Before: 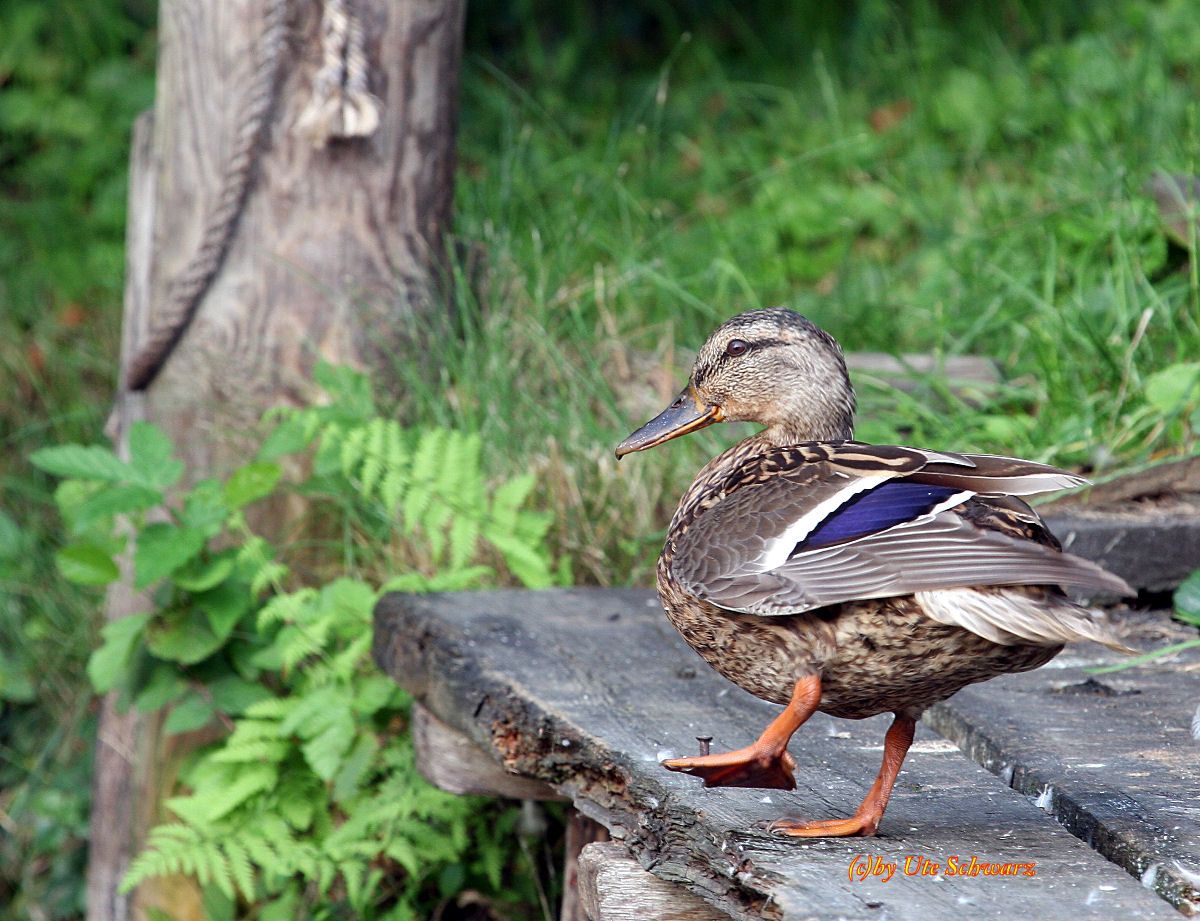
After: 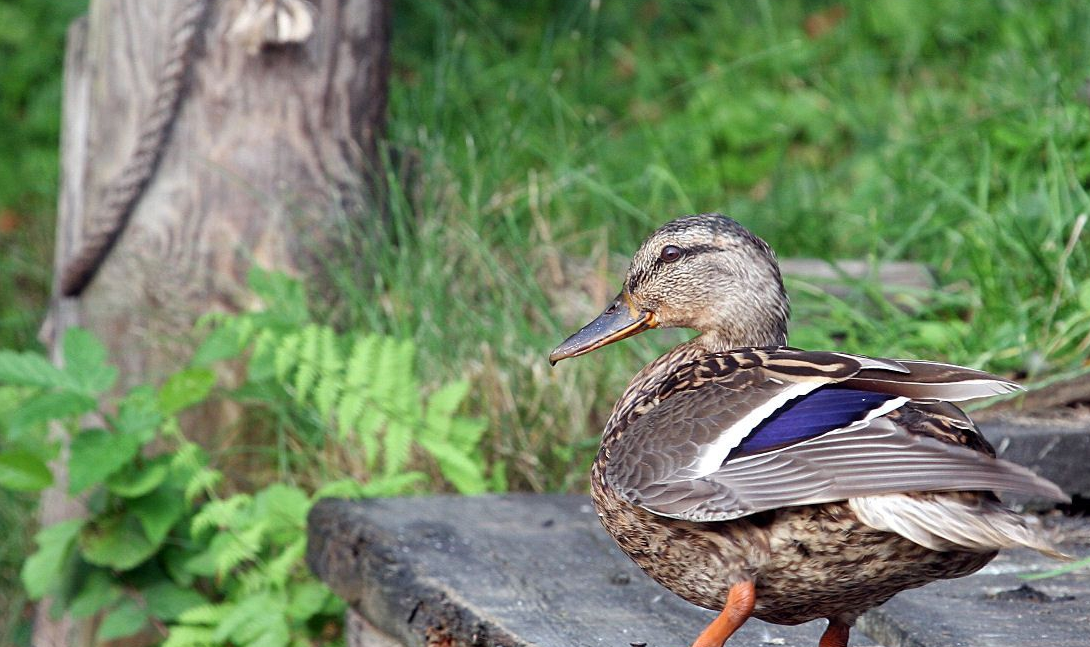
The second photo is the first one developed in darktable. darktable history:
crop: left 5.541%, top 10.274%, right 3.609%, bottom 19.396%
